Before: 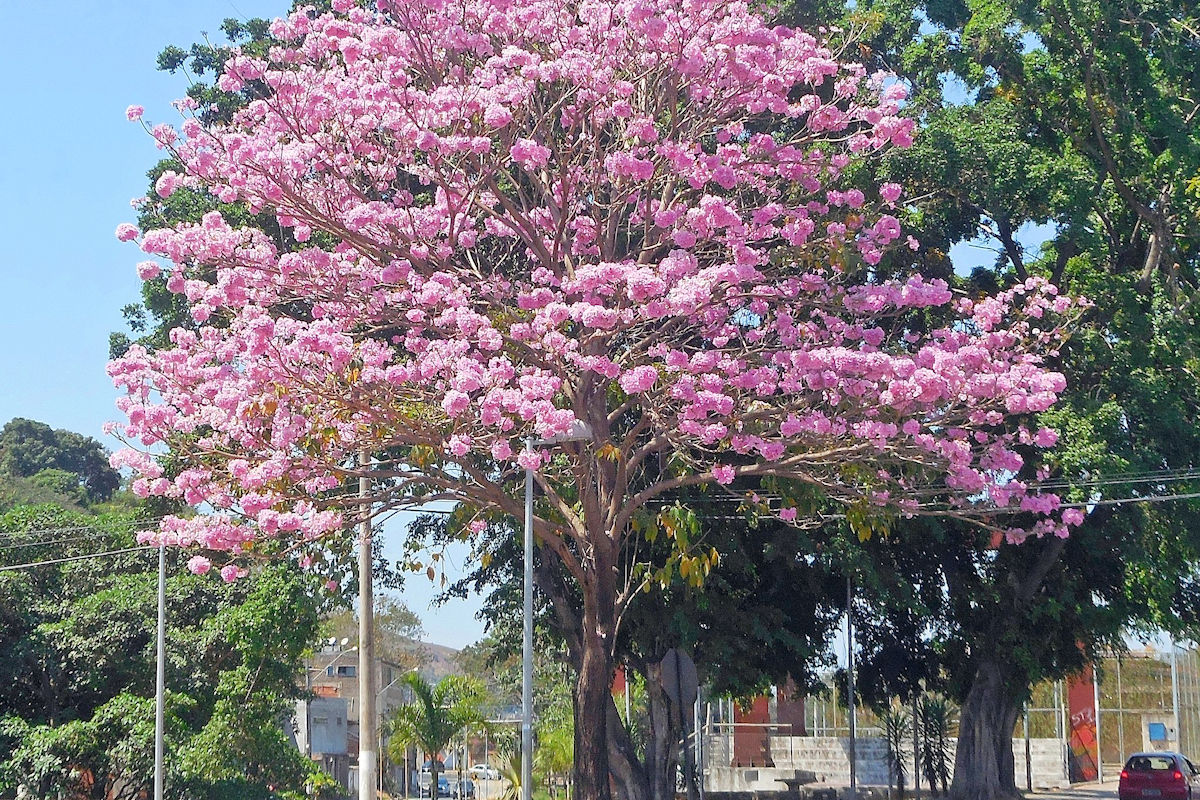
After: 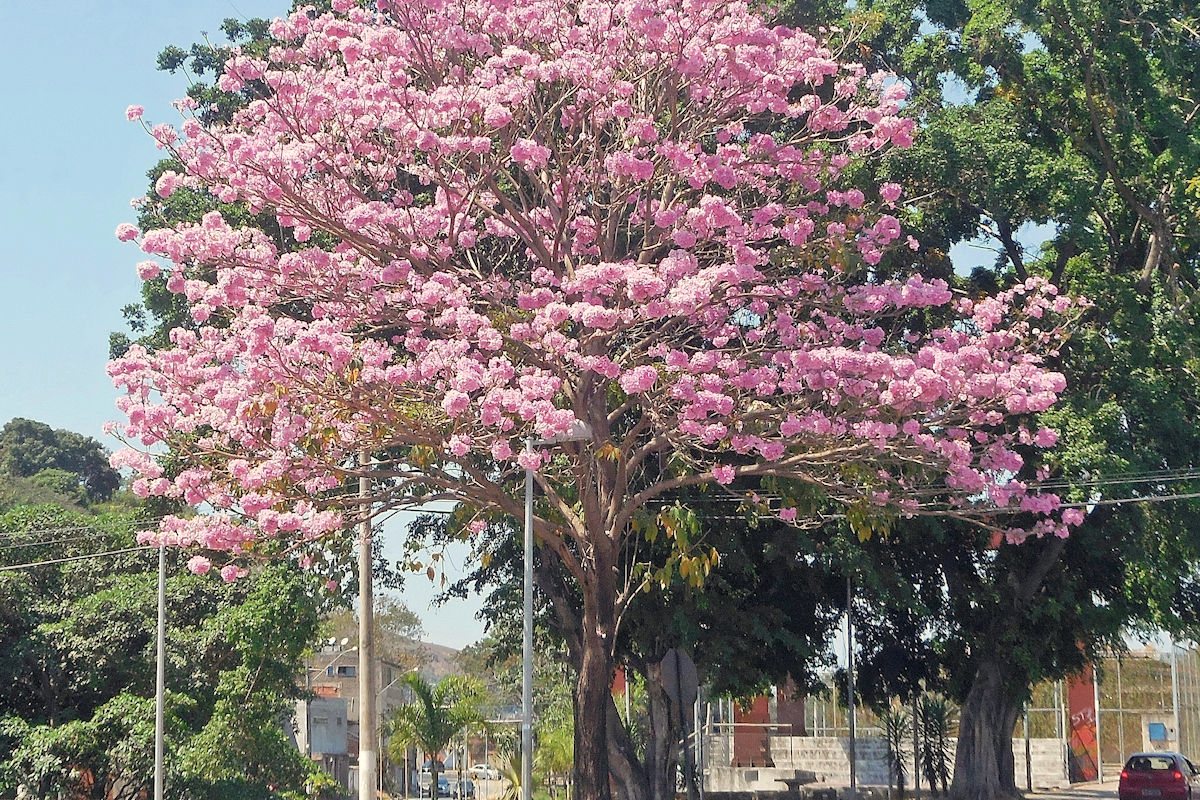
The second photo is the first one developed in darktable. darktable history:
white balance: red 1.045, blue 0.932
color correction: saturation 0.85
